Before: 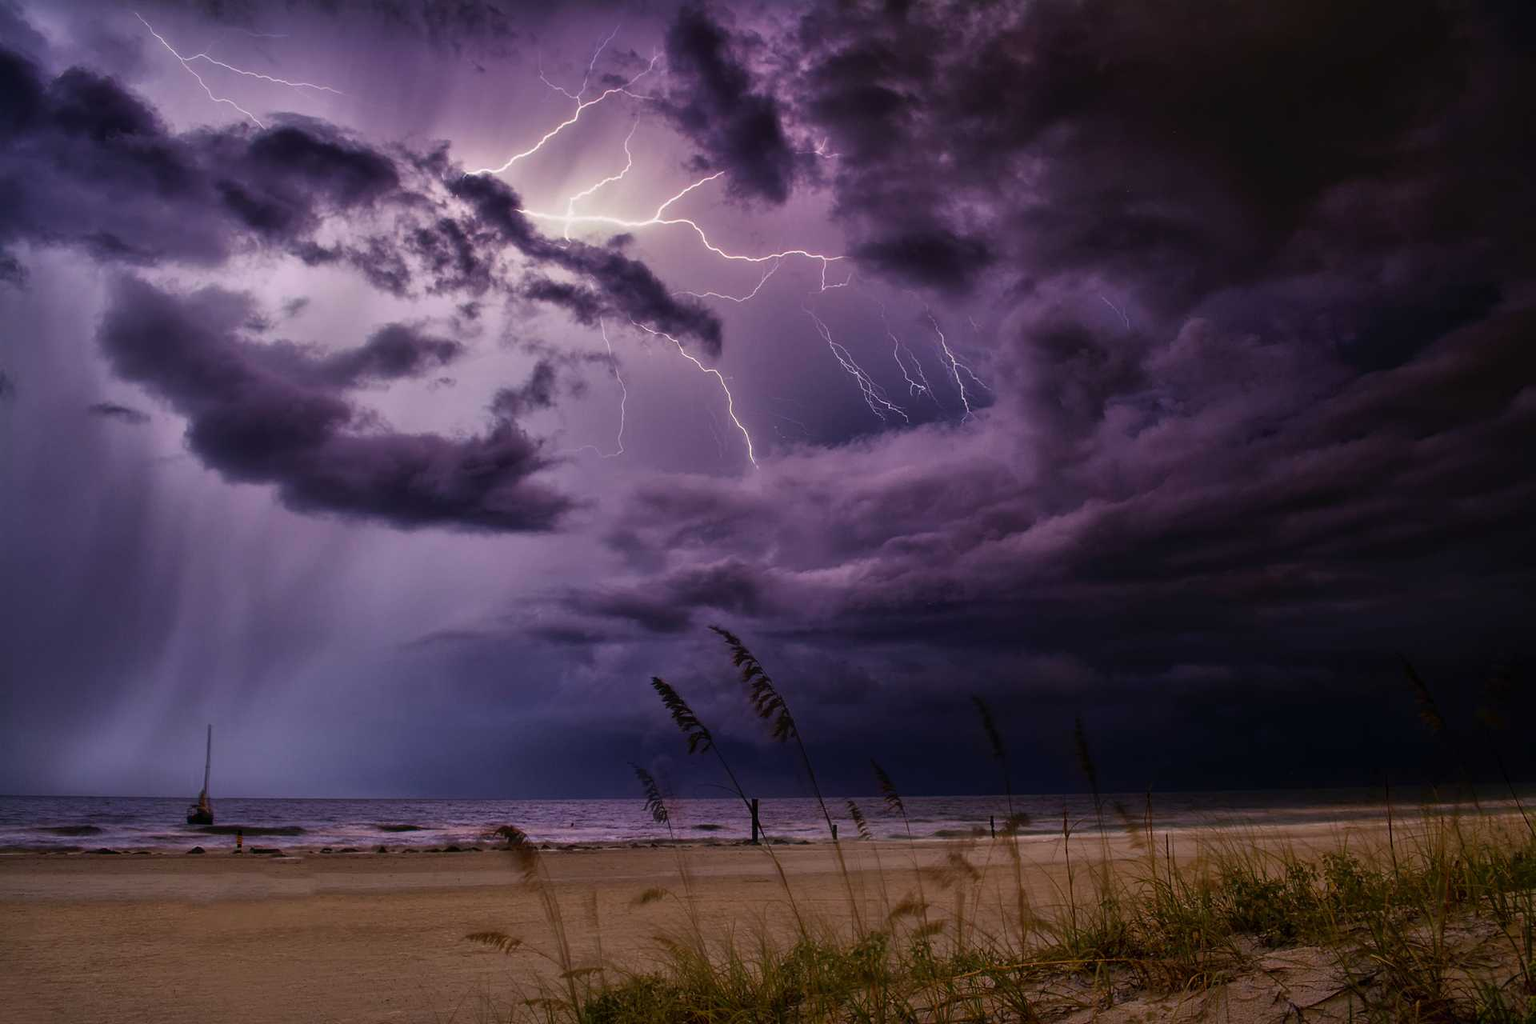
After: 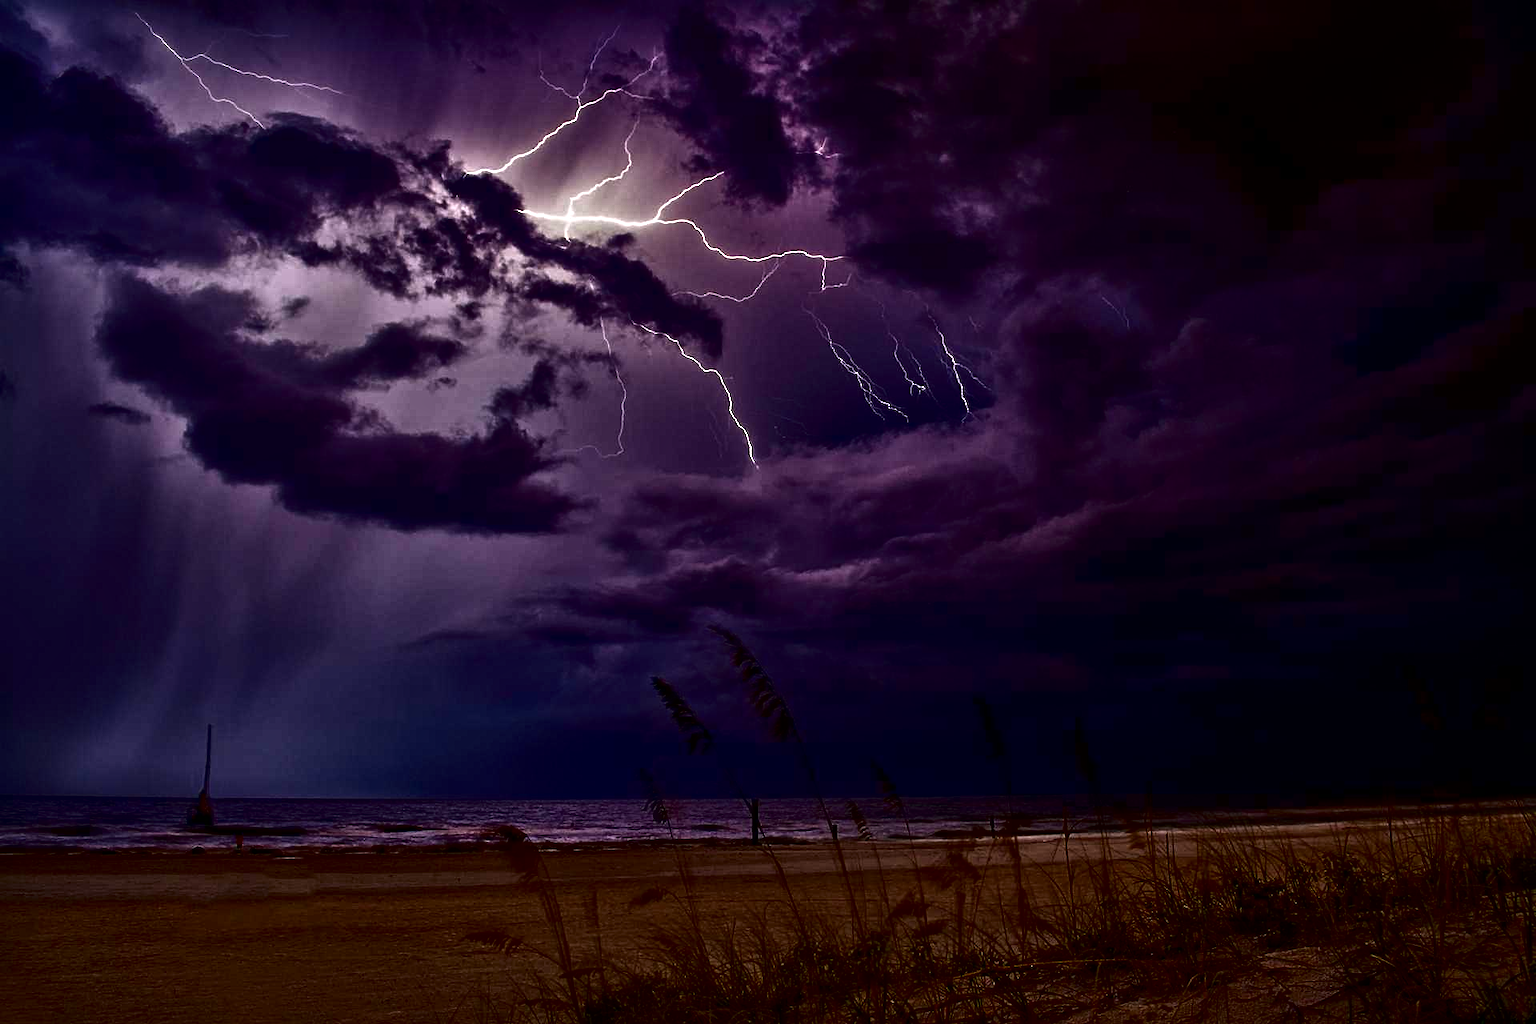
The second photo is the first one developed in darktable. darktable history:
local contrast: mode bilateral grid, contrast 20, coarseness 50, detail 120%, midtone range 0.2
contrast equalizer: octaves 7, y [[0.5, 0.542, 0.583, 0.625, 0.667, 0.708], [0.5 ×6], [0.5 ×6], [0 ×6], [0 ×6]]
contrast brightness saturation: contrast 0.09, brightness -0.59, saturation 0.17
